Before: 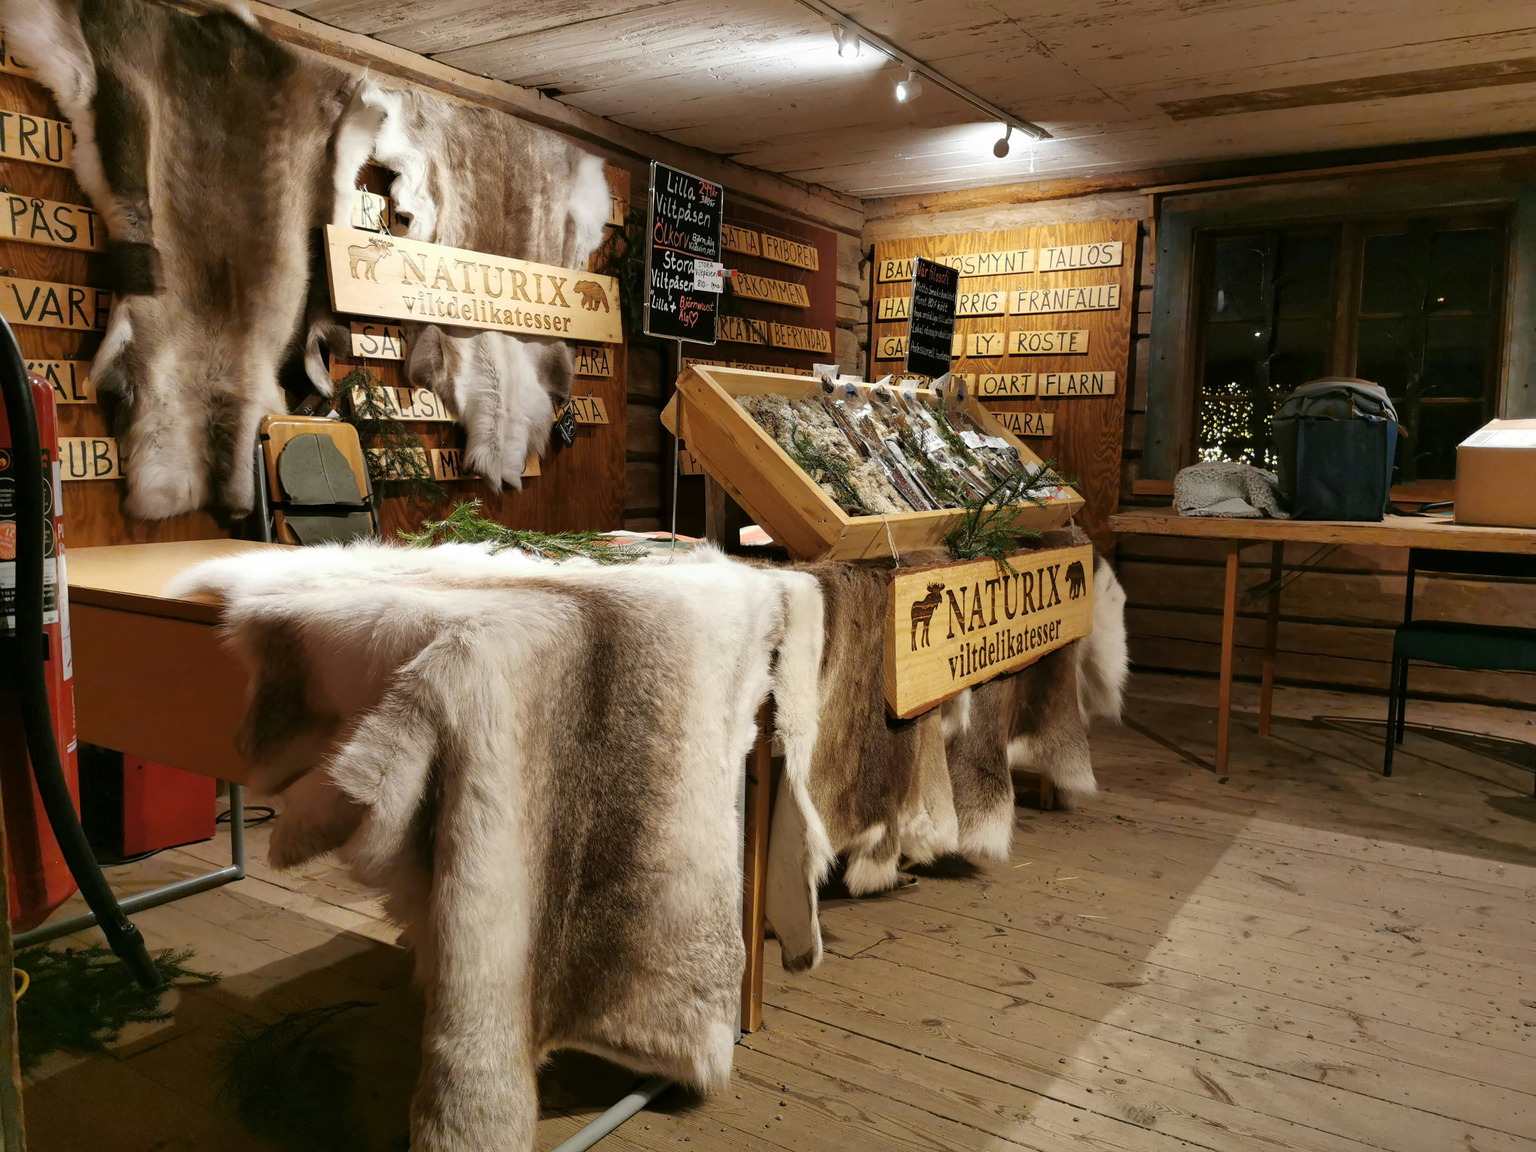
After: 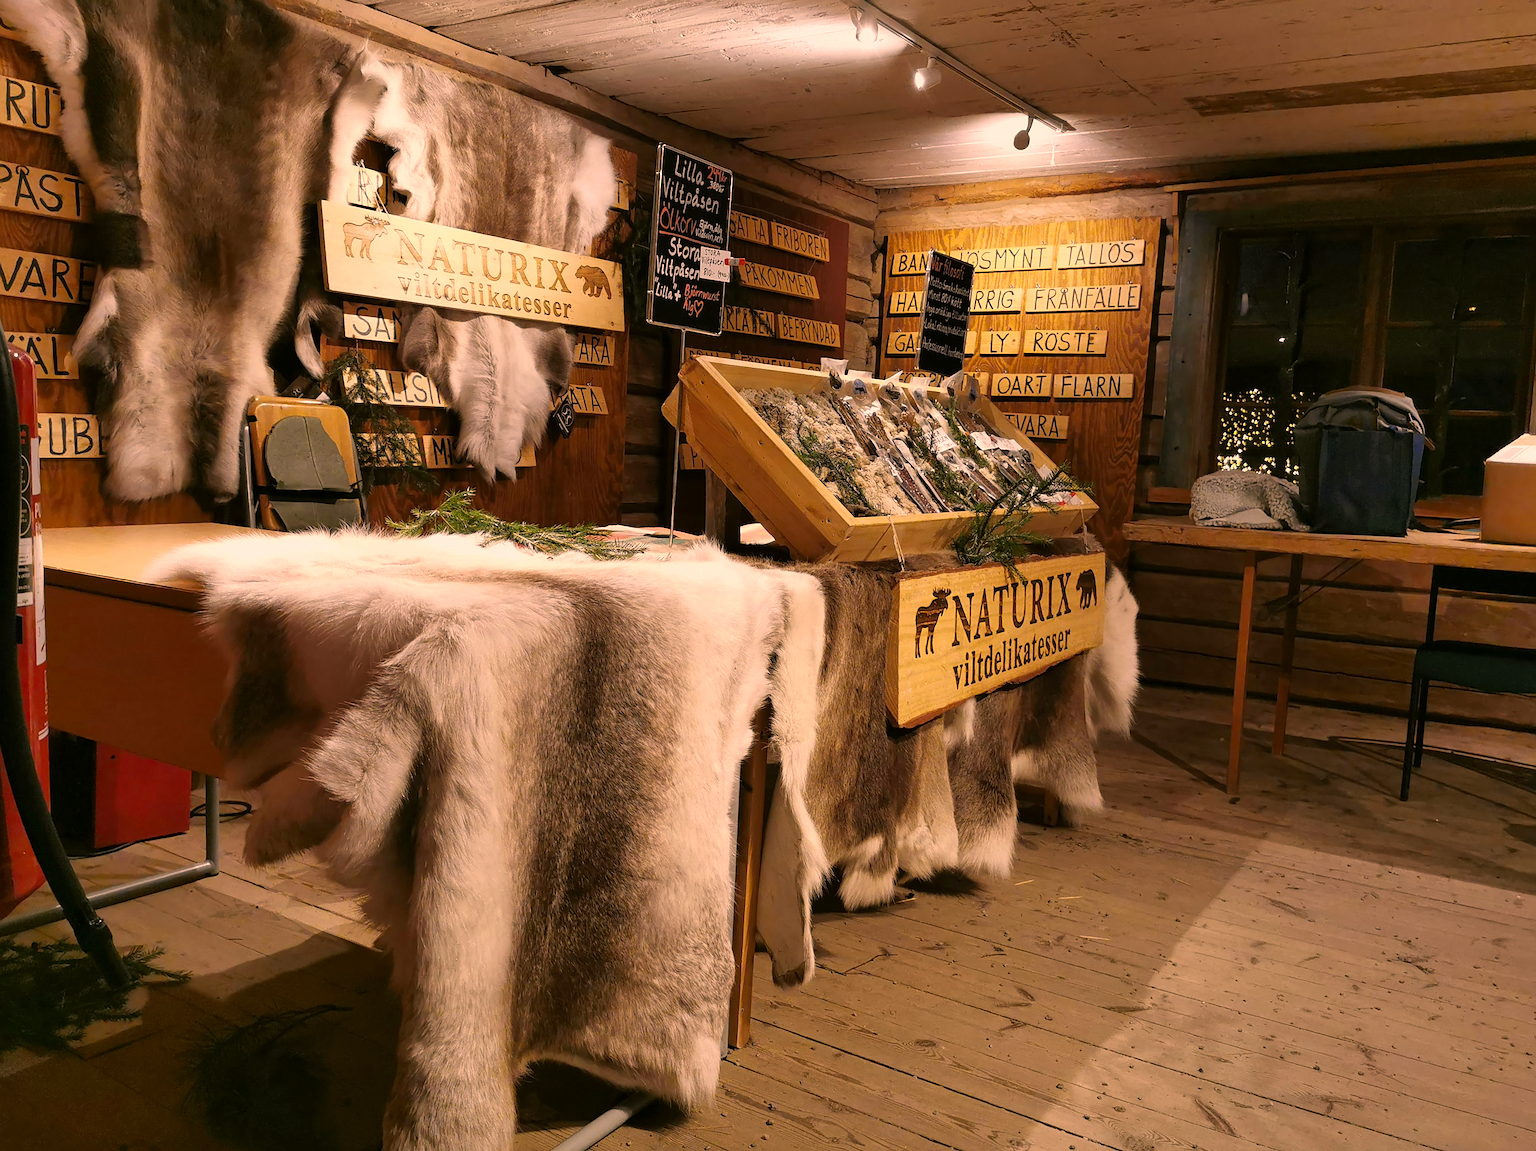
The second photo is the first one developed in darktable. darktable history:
color correction: highlights a* 20.49, highlights b* 19.3
crop and rotate: angle -1.53°
sharpen: on, module defaults
